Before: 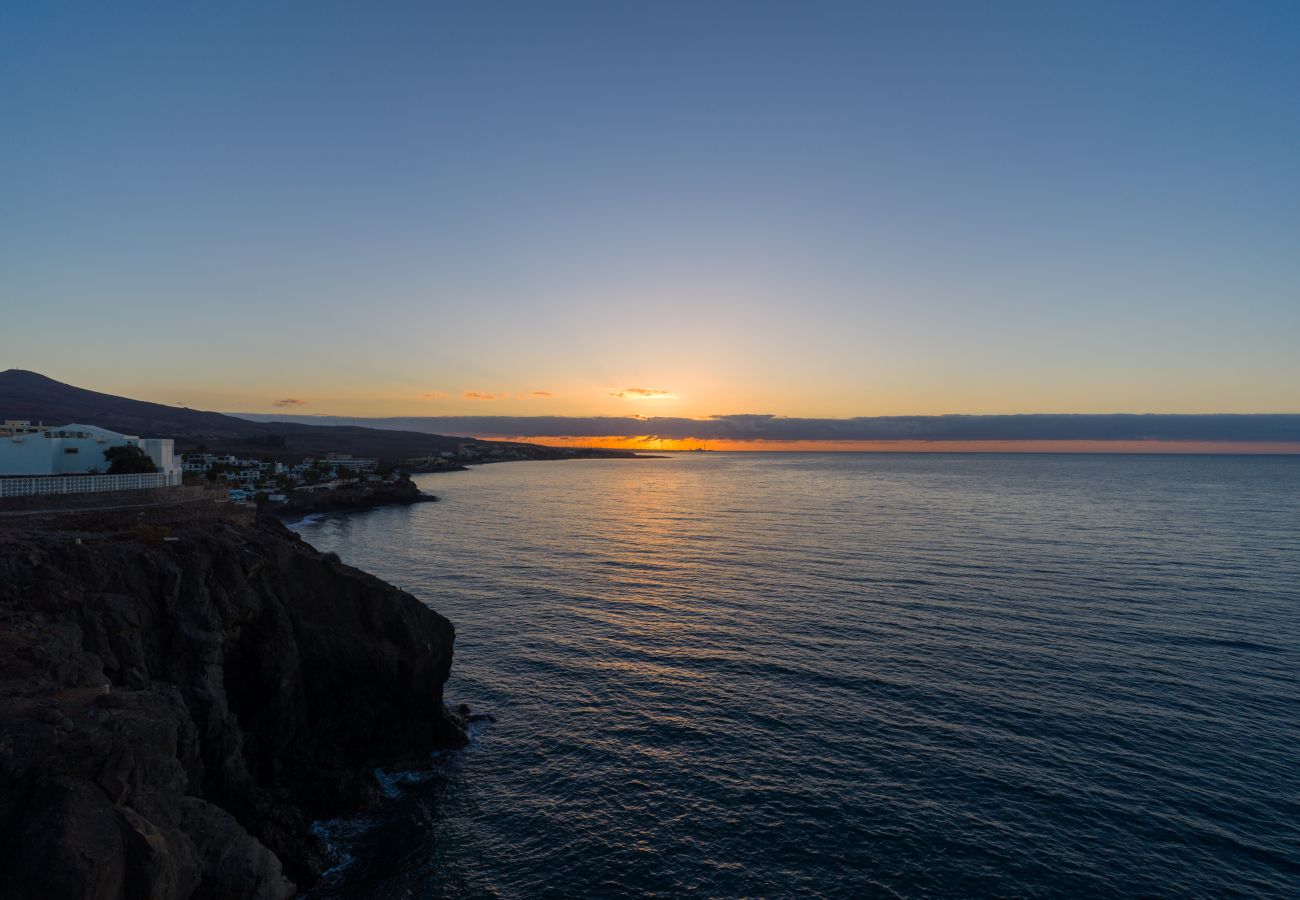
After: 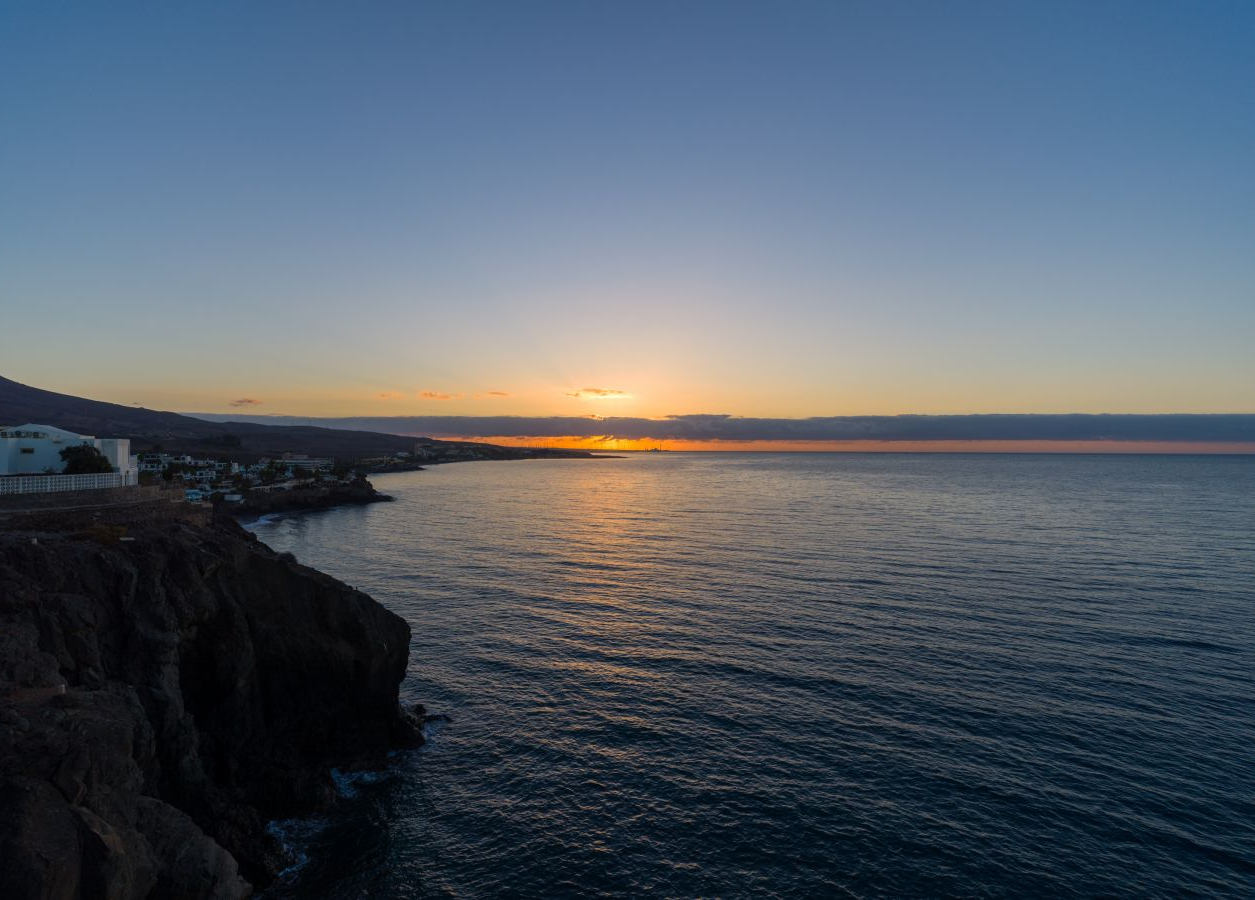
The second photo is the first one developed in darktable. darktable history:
crop and rotate: left 3.437%
